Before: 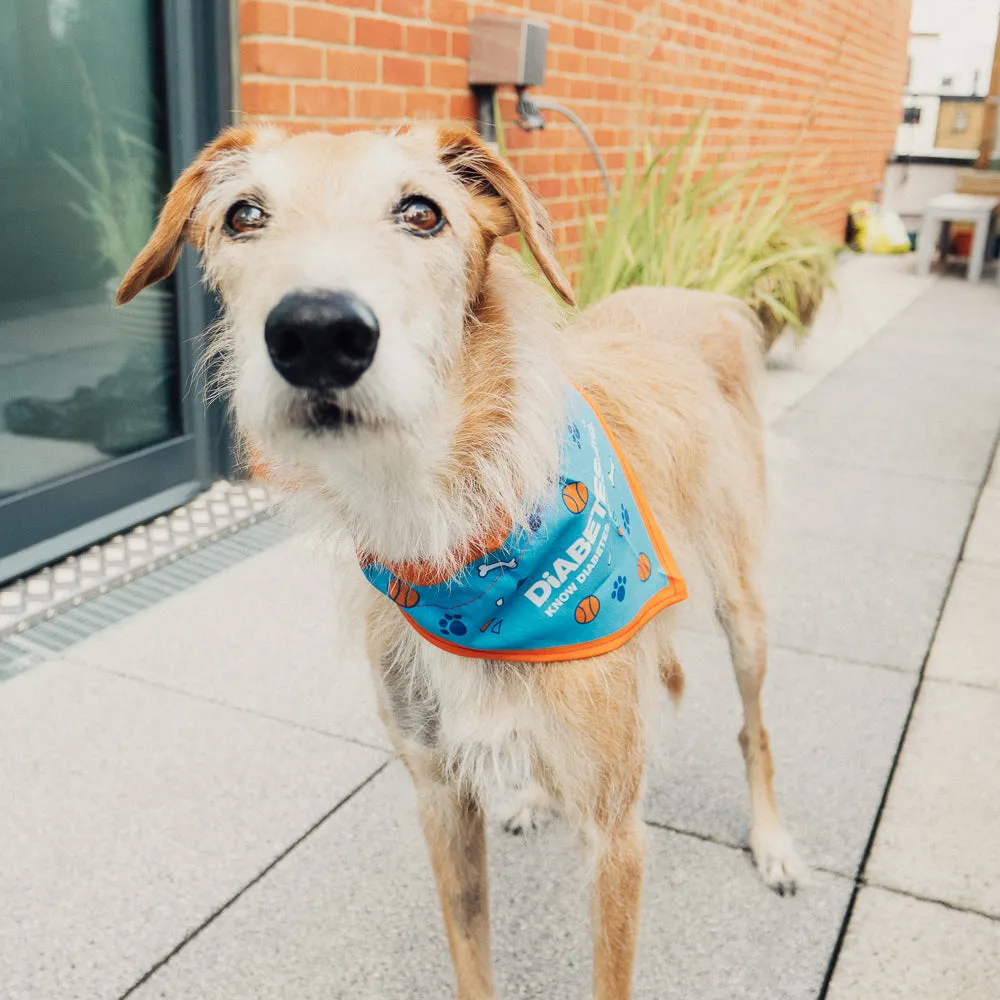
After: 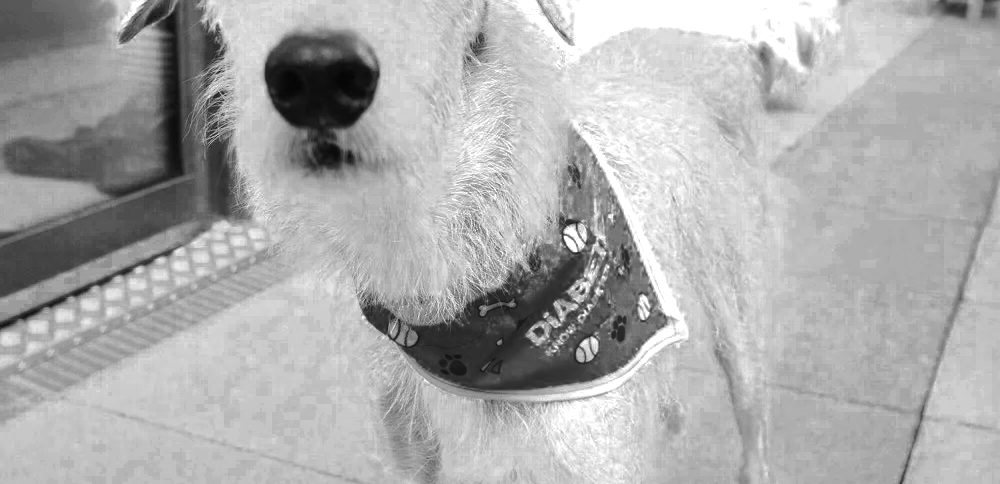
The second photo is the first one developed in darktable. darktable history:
crop and rotate: top 26.056%, bottom 25.543%
color balance rgb: linear chroma grading › global chroma 15%, perceptual saturation grading › global saturation 30%
shadows and highlights: shadows 25, highlights -70
color zones: curves: ch0 [(0, 0.554) (0.146, 0.662) (0.293, 0.86) (0.503, 0.774) (0.637, 0.106) (0.74, 0.072) (0.866, 0.488) (0.998, 0.569)]; ch1 [(0, 0) (0.143, 0) (0.286, 0) (0.429, 0) (0.571, 0) (0.714, 0) (0.857, 0)]
